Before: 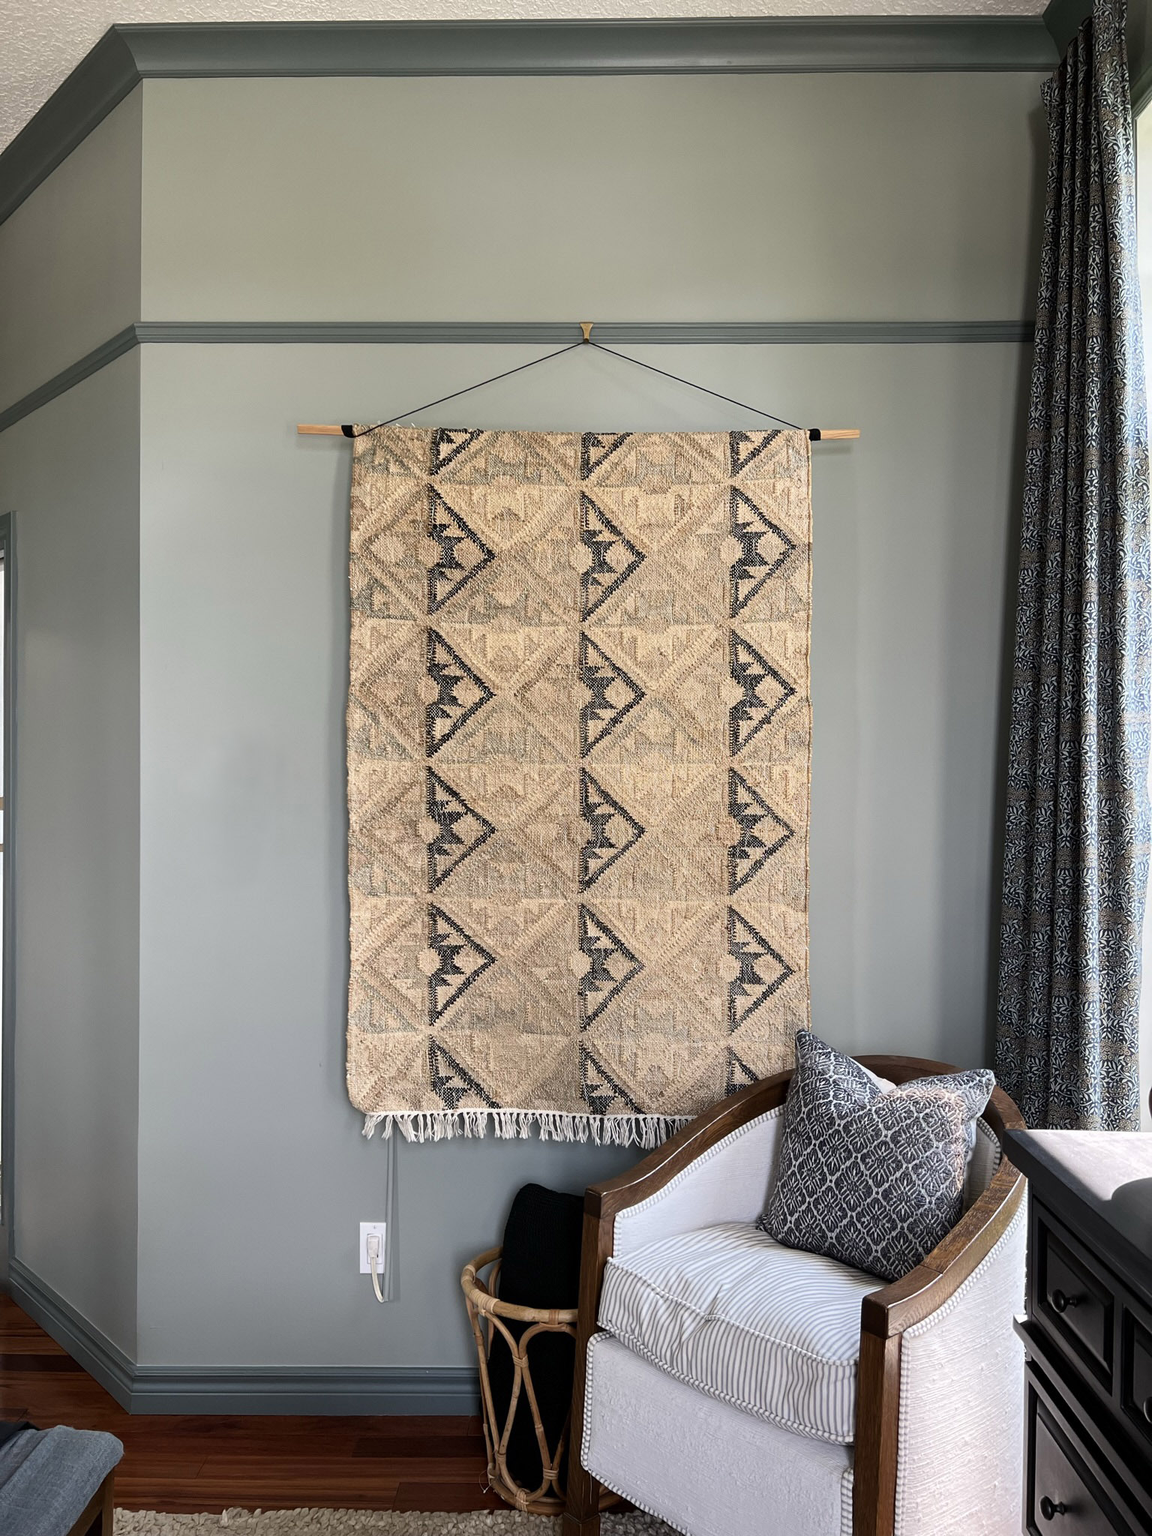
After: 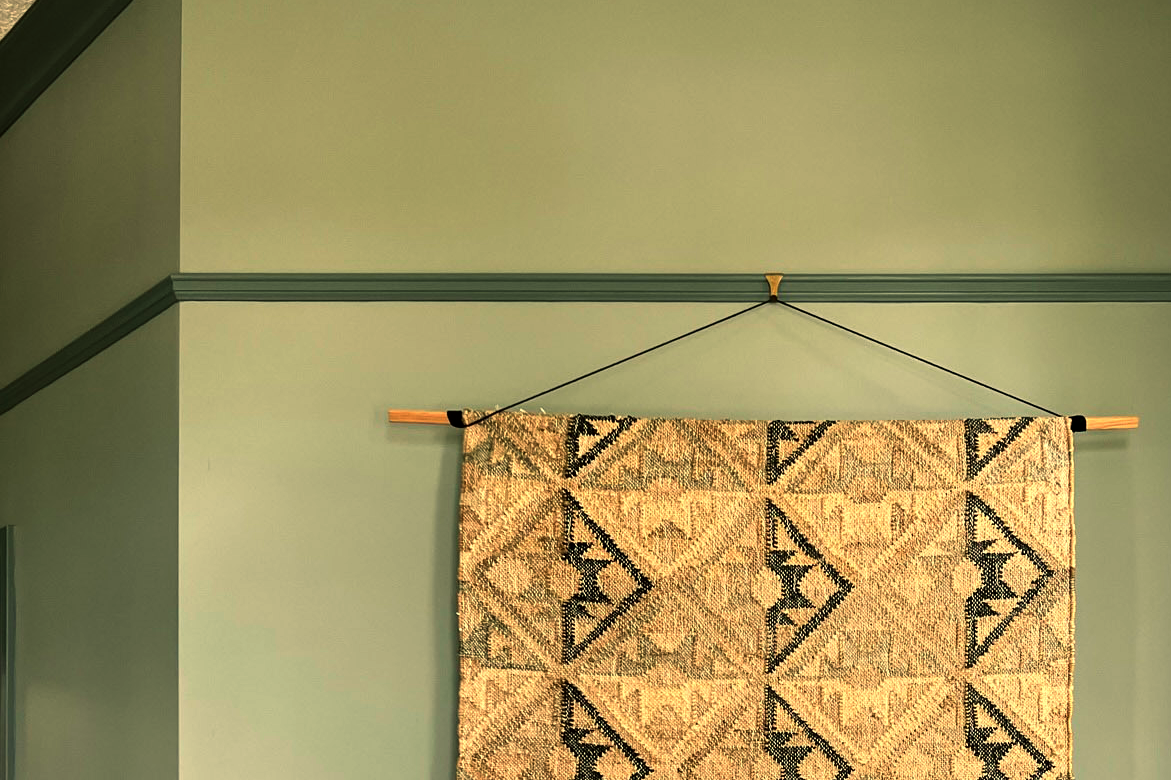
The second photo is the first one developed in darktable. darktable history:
levels: mode automatic
crop: left 0.579%, top 7.627%, right 23.167%, bottom 54.275%
color balance: mode lift, gamma, gain (sRGB), lift [1.014, 0.966, 0.918, 0.87], gamma [0.86, 0.734, 0.918, 0.976], gain [1.063, 1.13, 1.063, 0.86]
